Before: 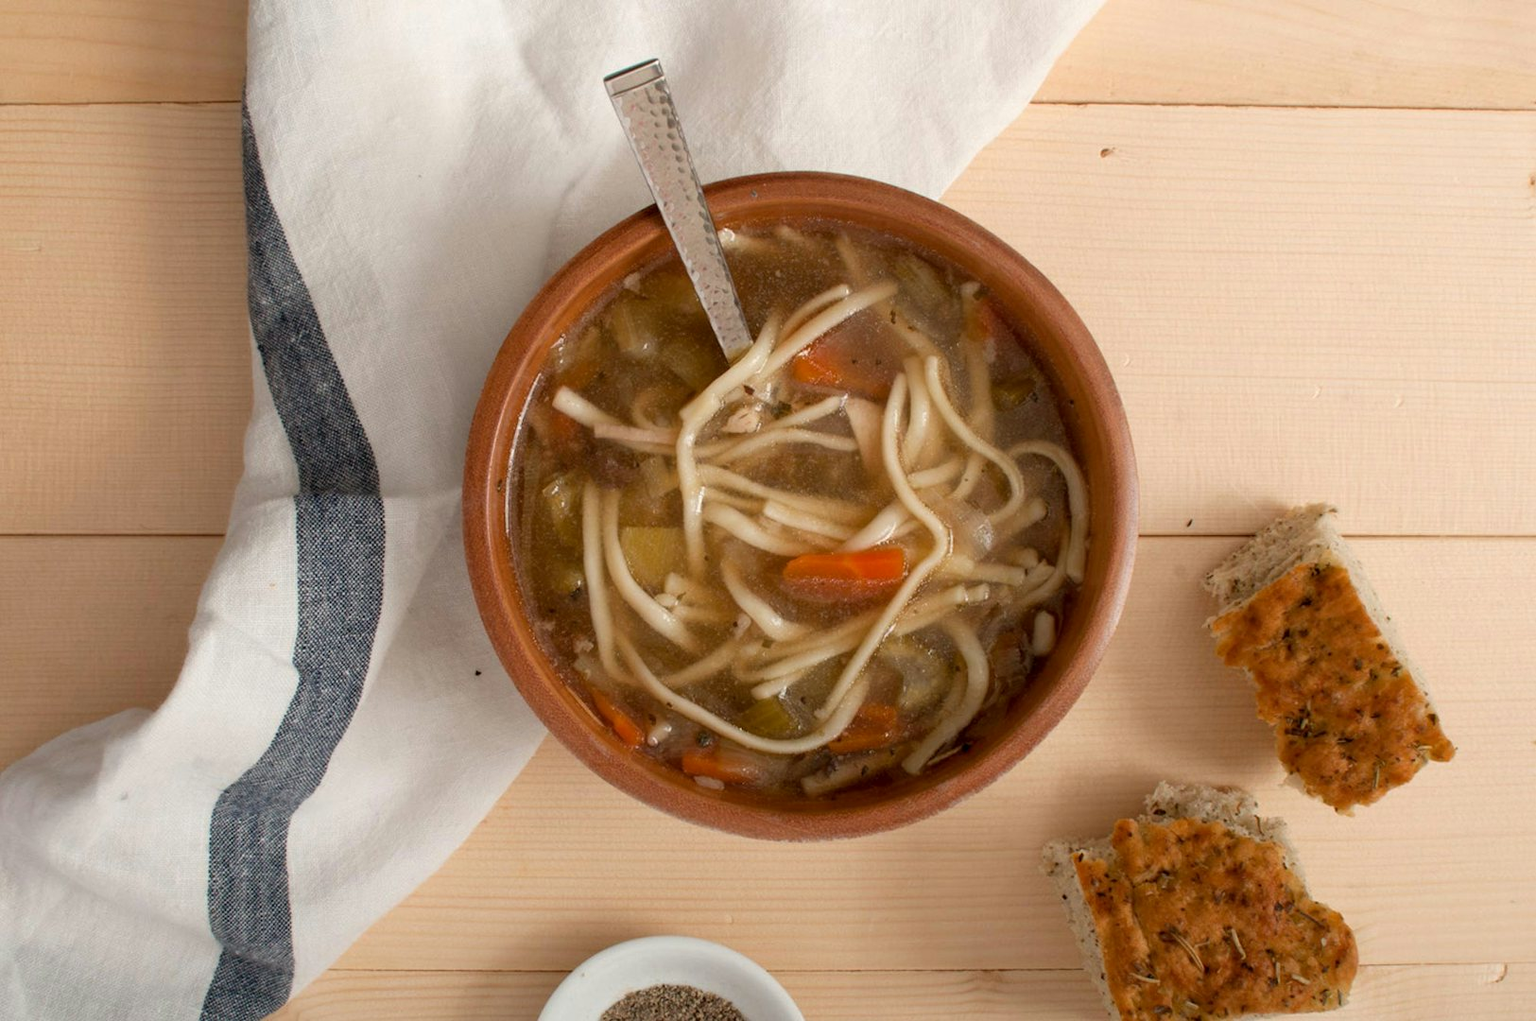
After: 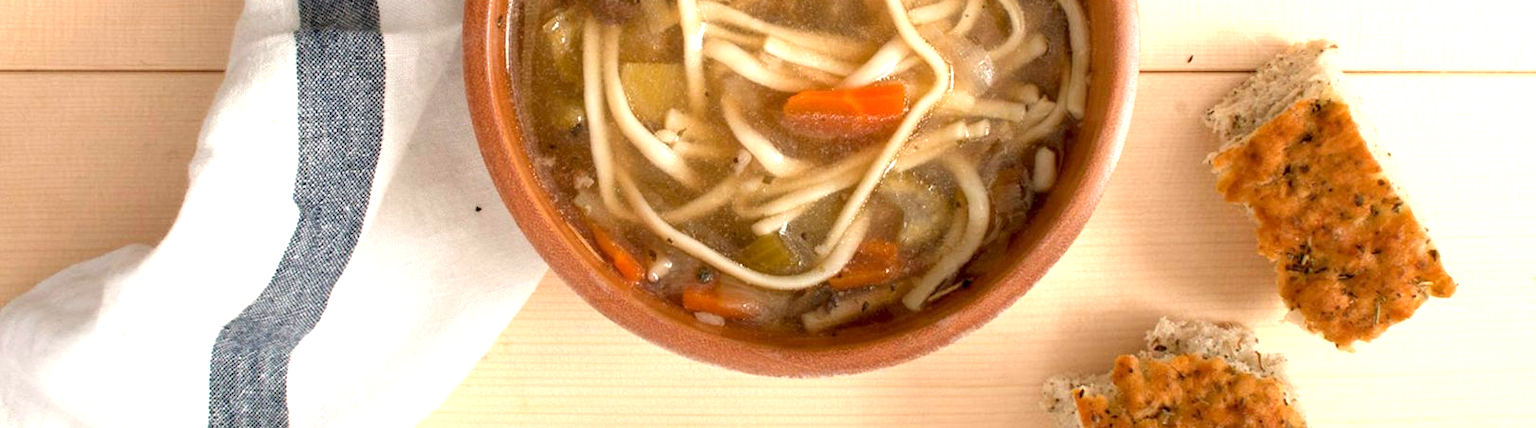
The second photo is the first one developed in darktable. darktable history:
exposure: exposure 1.089 EV, compensate highlight preservation false
crop: top 45.551%, bottom 12.262%
